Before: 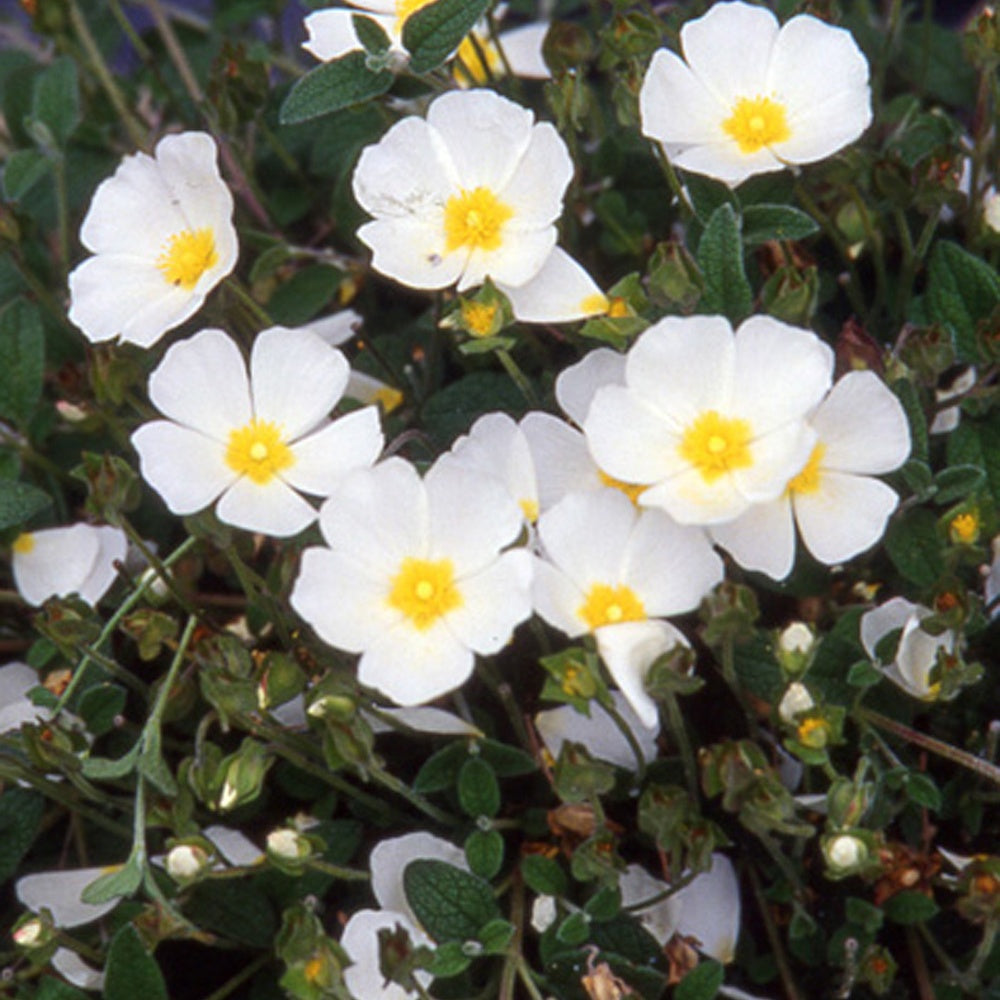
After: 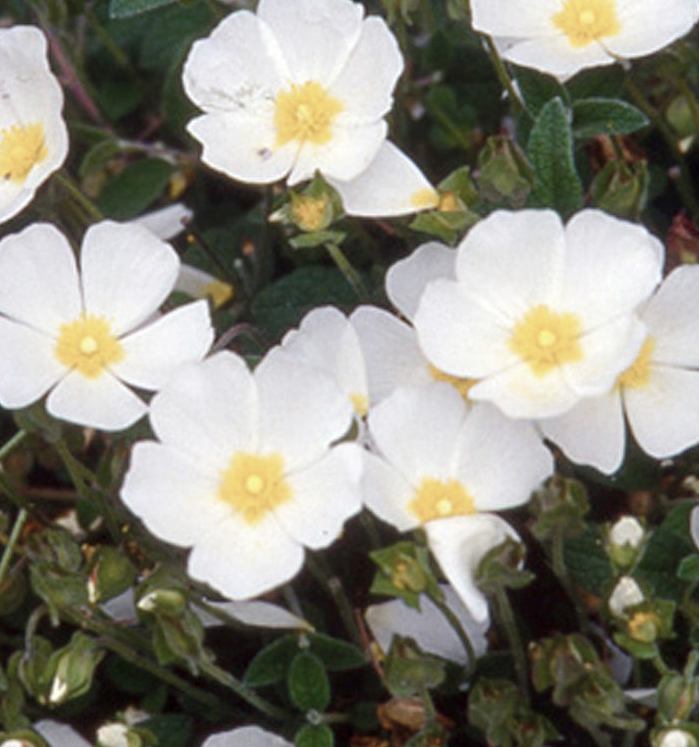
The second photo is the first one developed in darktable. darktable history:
color balance rgb: perceptual saturation grading › global saturation 35%, perceptual saturation grading › highlights -30%, perceptual saturation grading › shadows 35%, perceptual brilliance grading › global brilliance 3%, perceptual brilliance grading › highlights -3%, perceptual brilliance grading › shadows 3%
color zones: curves: ch0 [(0, 0.559) (0.153, 0.551) (0.229, 0.5) (0.429, 0.5) (0.571, 0.5) (0.714, 0.5) (0.857, 0.5) (1, 0.559)]; ch1 [(0, 0.417) (0.112, 0.336) (0.213, 0.26) (0.429, 0.34) (0.571, 0.35) (0.683, 0.331) (0.857, 0.344) (1, 0.417)]
crop and rotate: left 17.046%, top 10.659%, right 12.989%, bottom 14.553%
